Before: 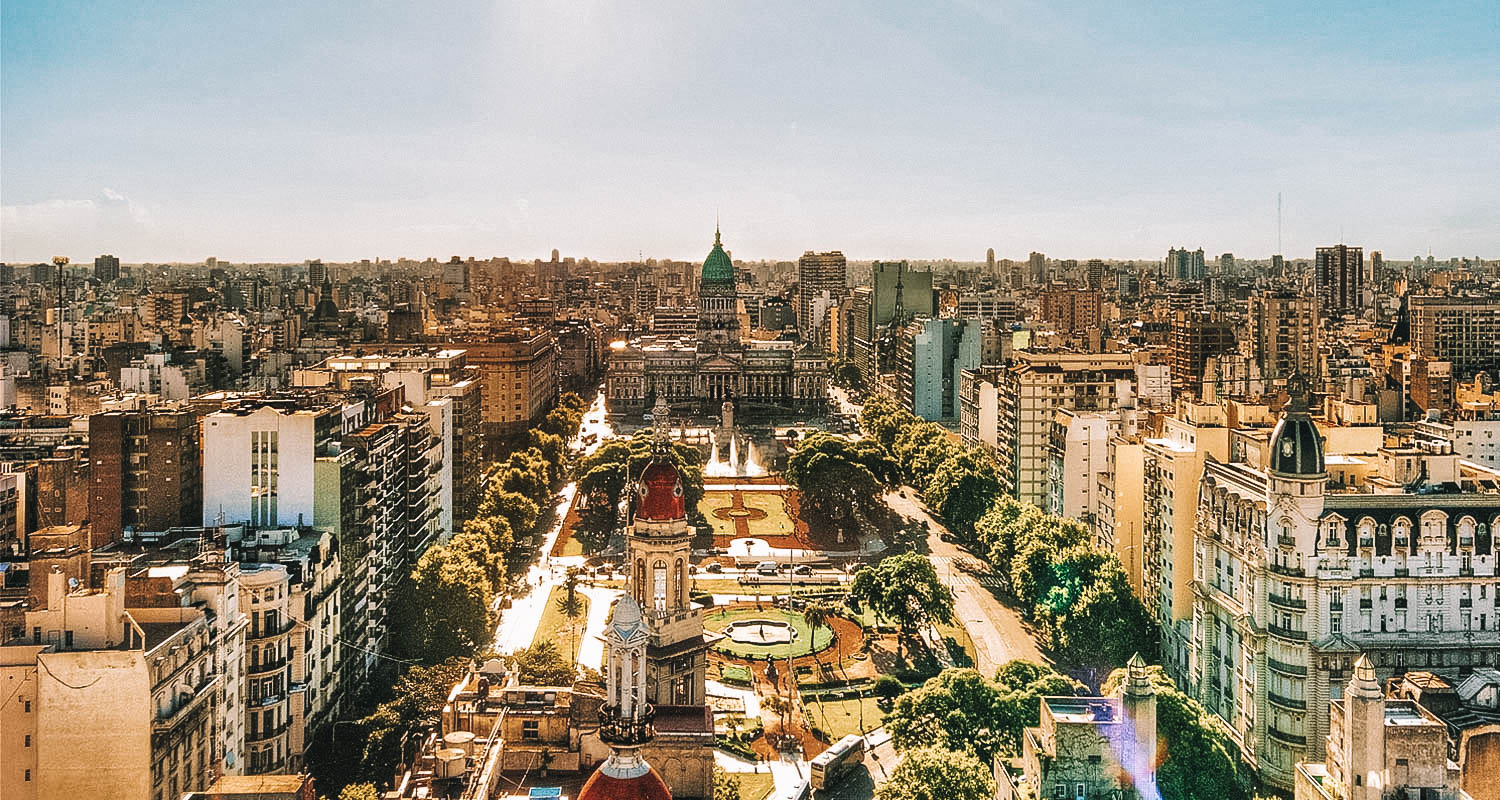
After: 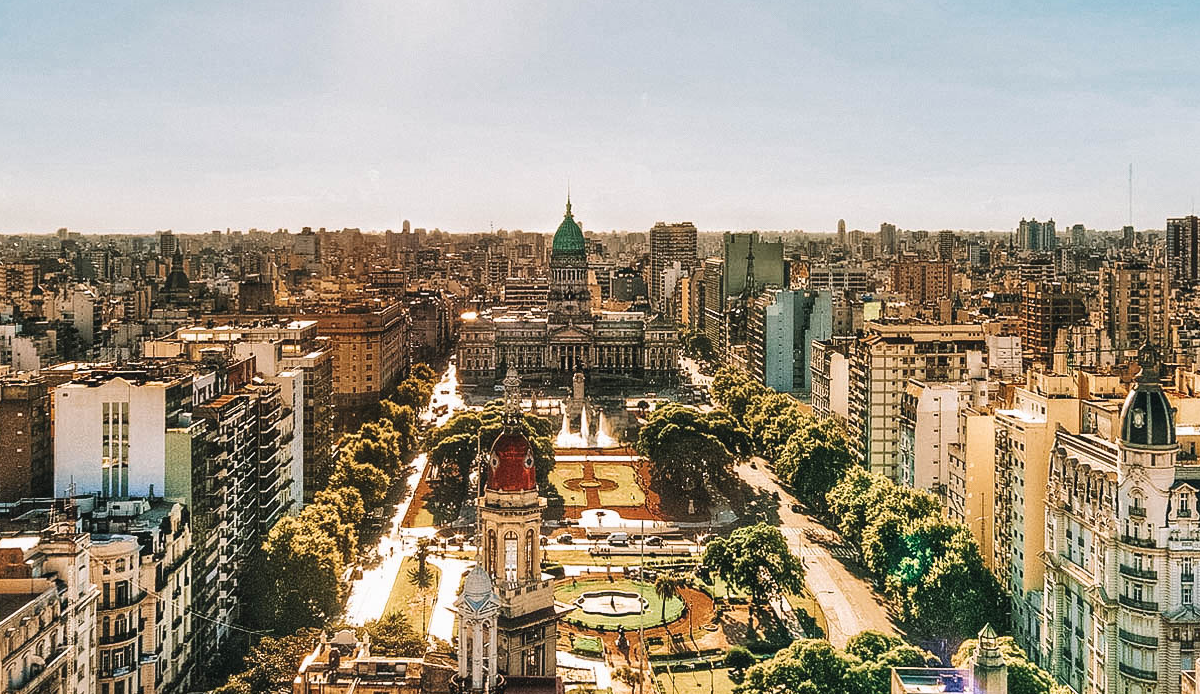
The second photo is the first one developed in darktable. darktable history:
crop: left 9.95%, top 3.645%, right 9.239%, bottom 9.519%
